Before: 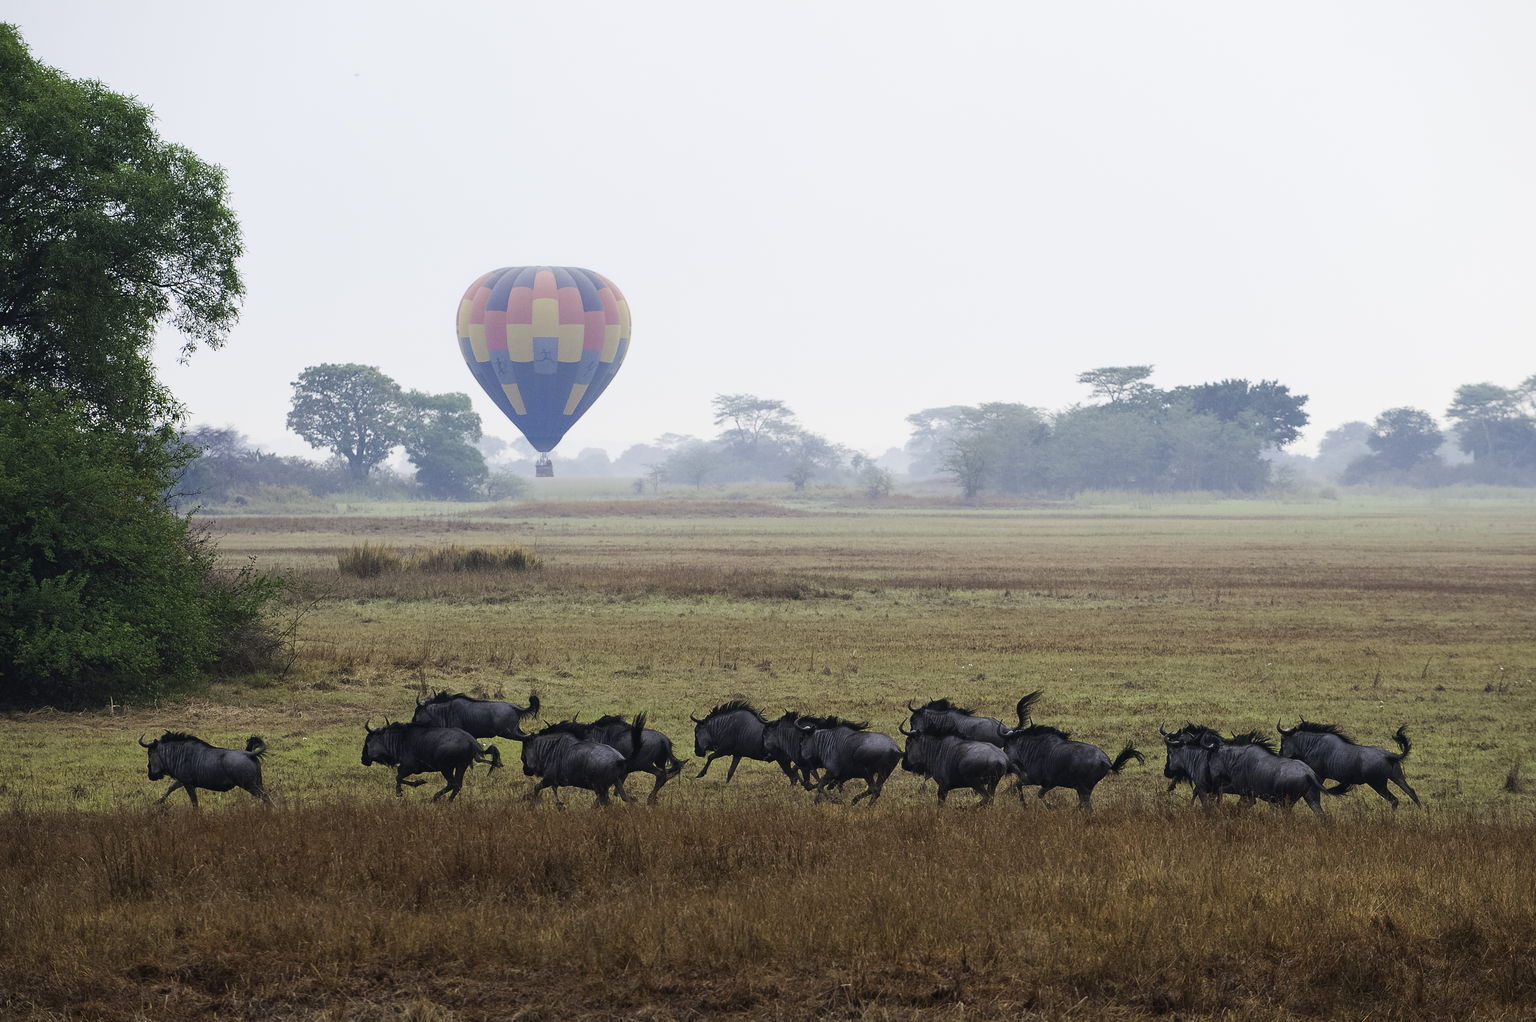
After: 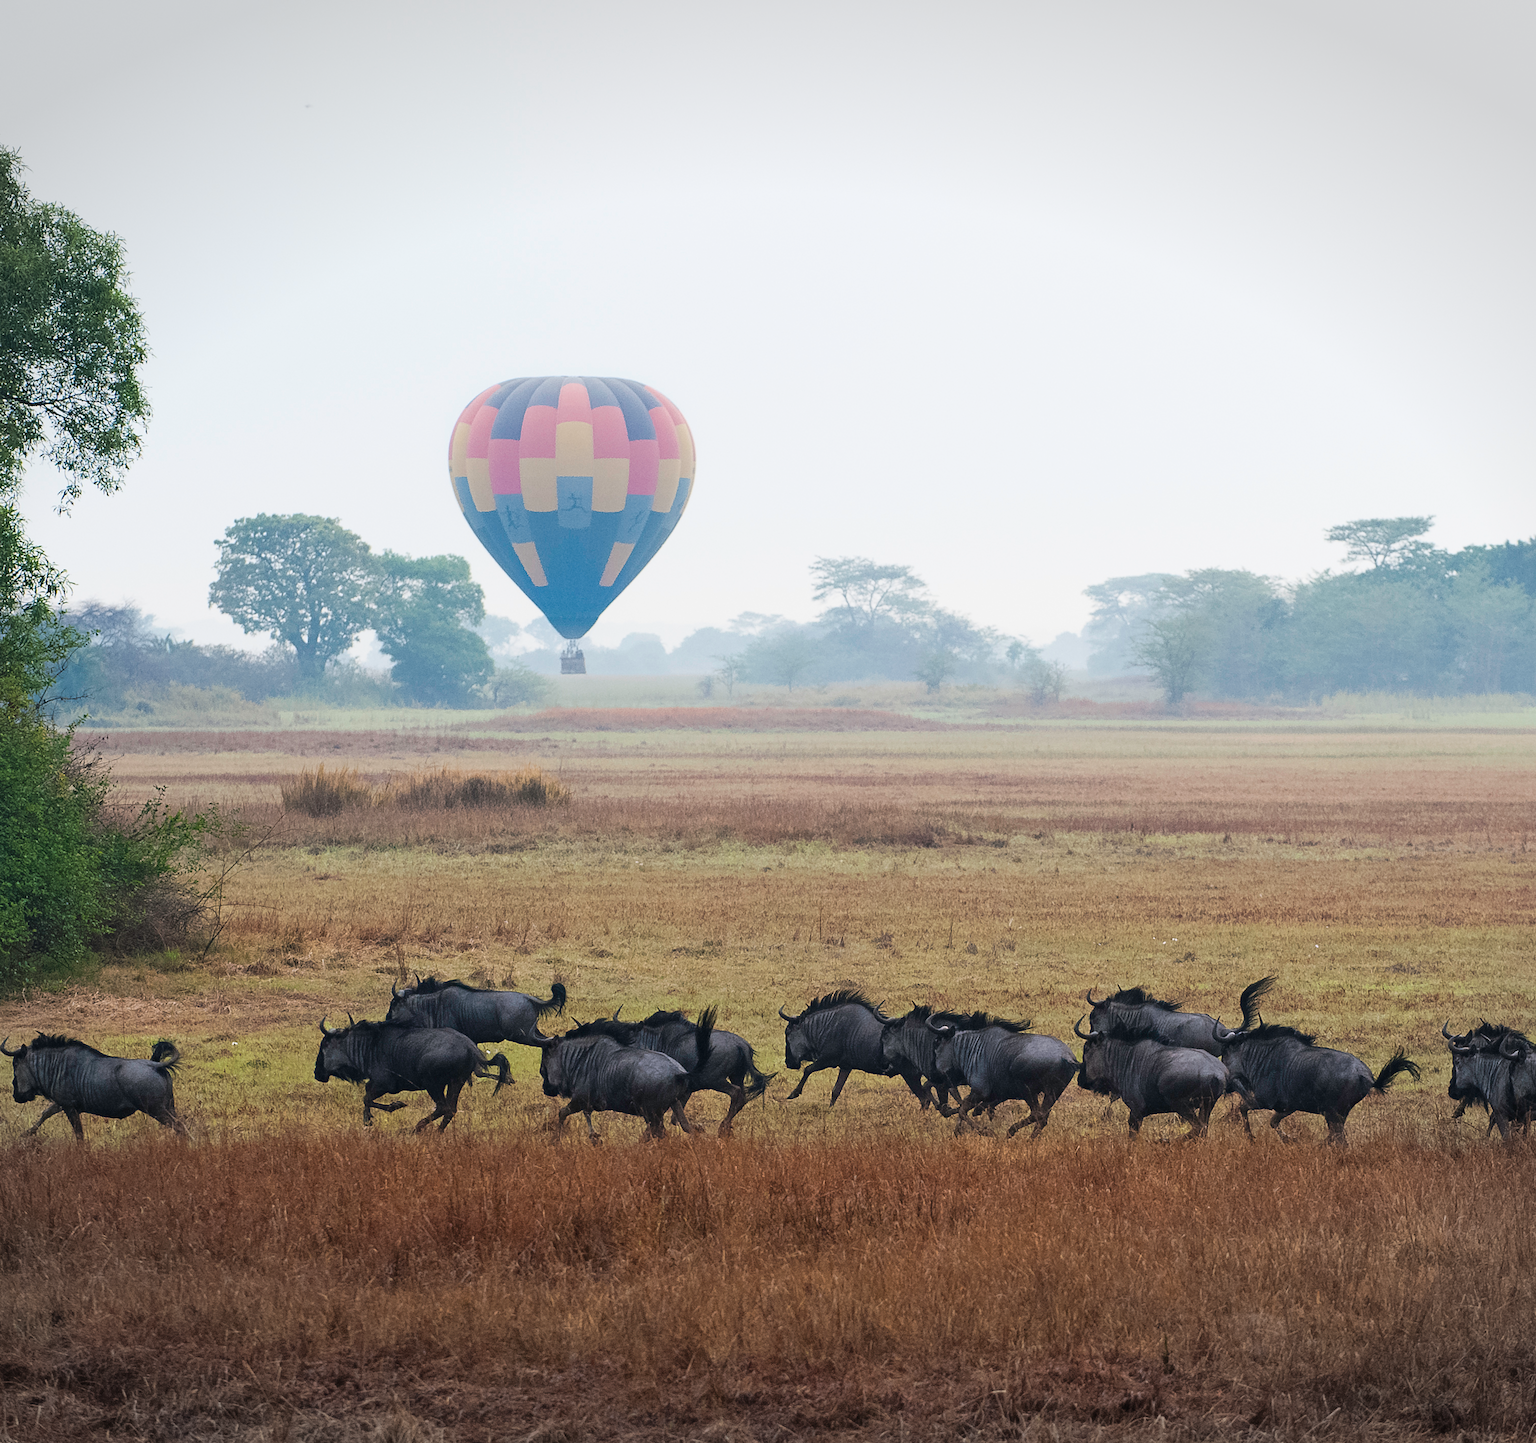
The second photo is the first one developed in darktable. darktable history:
vignetting: fall-off start 100%, brightness -0.282, width/height ratio 1.31
crop and rotate: left 9.061%, right 20.142%
